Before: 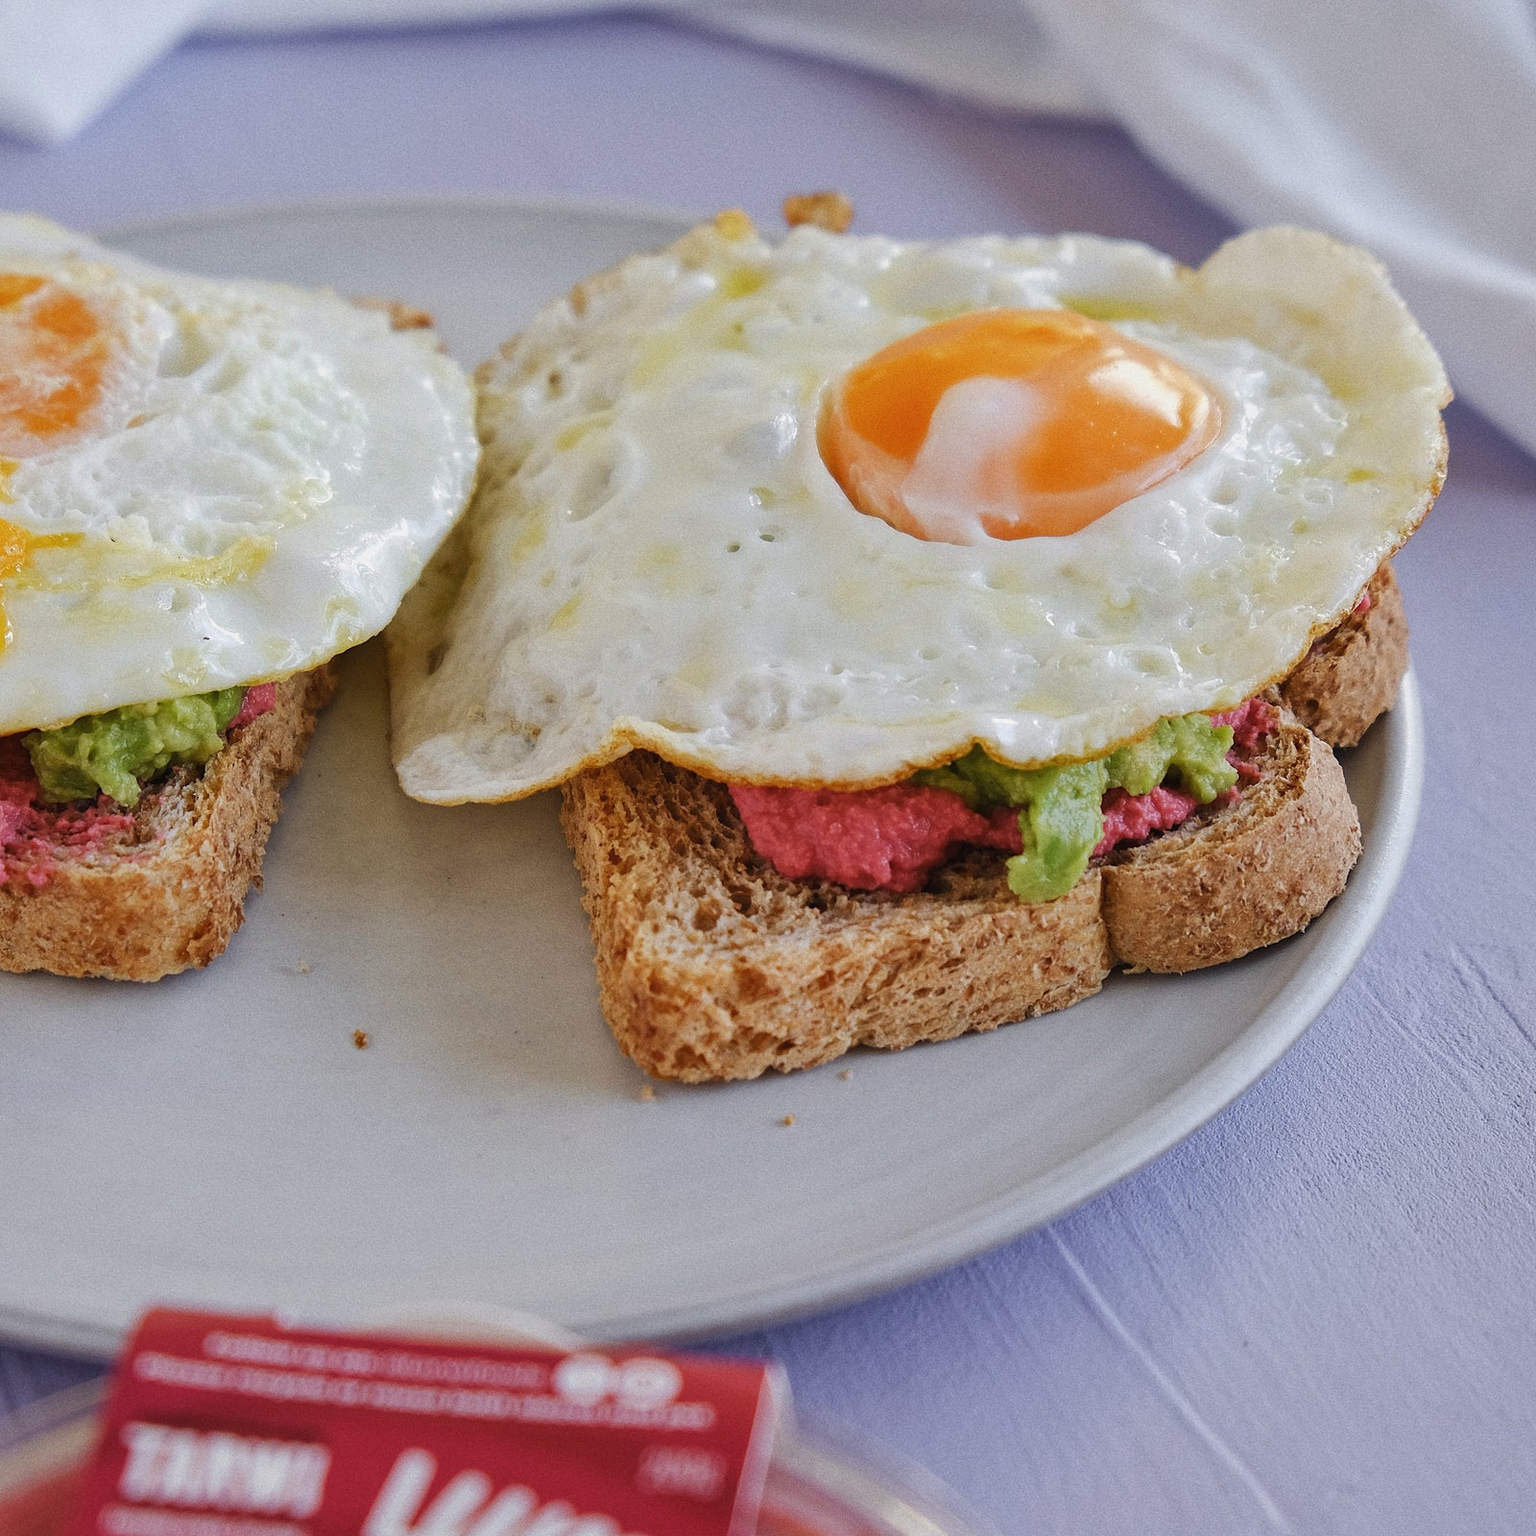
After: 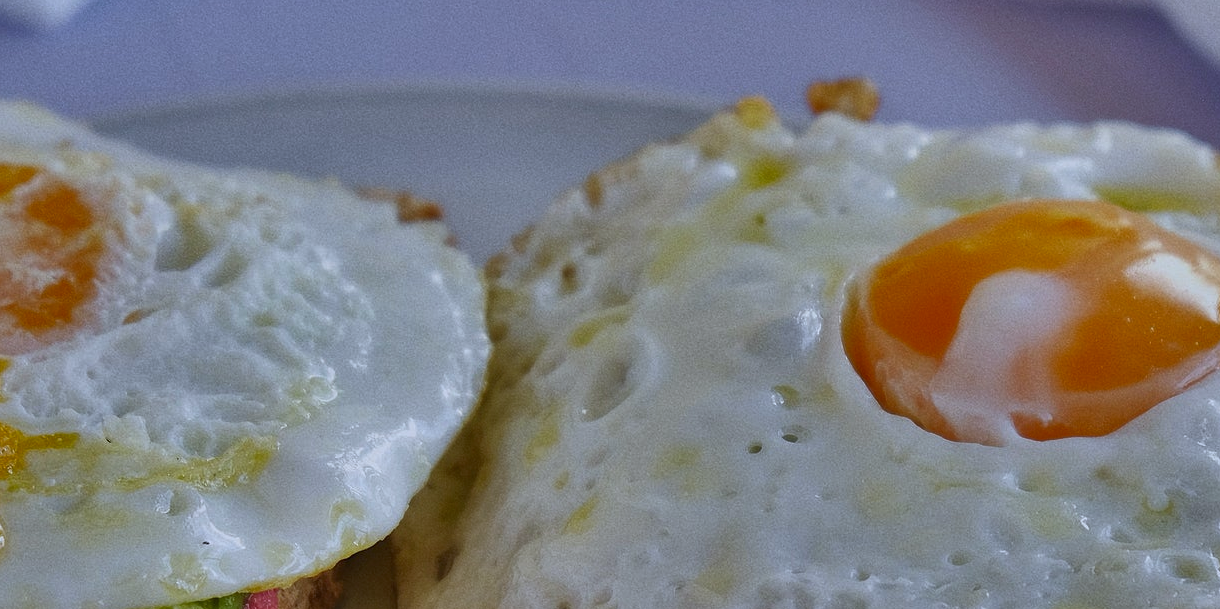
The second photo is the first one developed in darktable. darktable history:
crop: left 0.579%, top 7.627%, right 23.167%, bottom 54.275%
white balance: red 0.954, blue 1.079
shadows and highlights: shadows 80.73, white point adjustment -9.07, highlights -61.46, soften with gaussian
